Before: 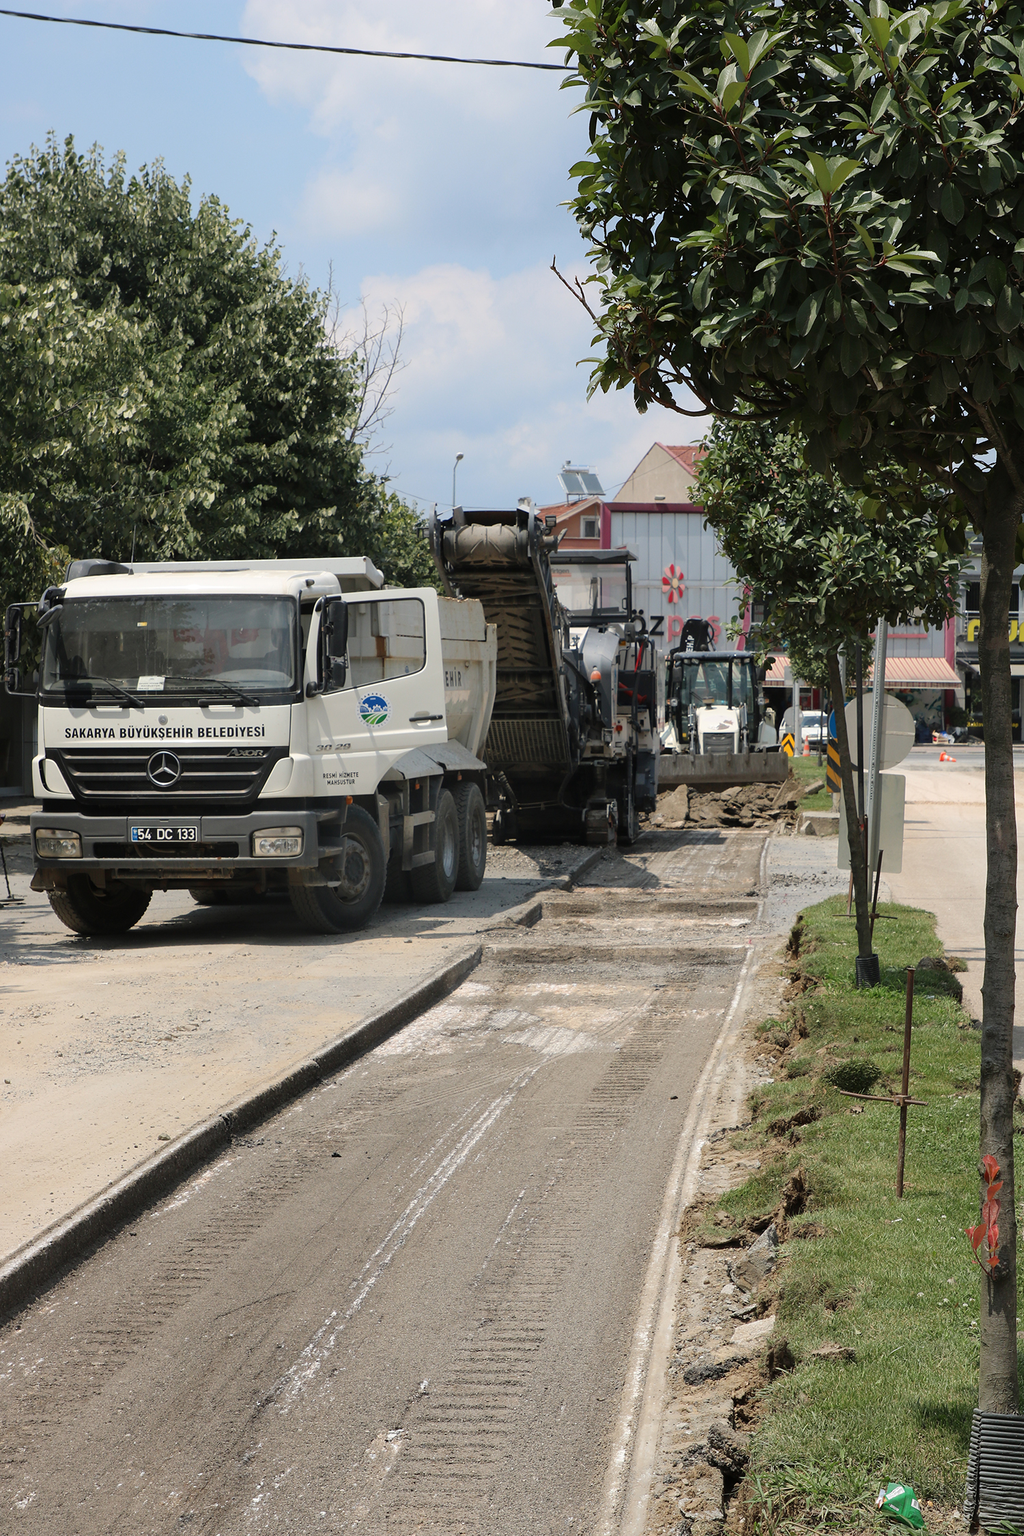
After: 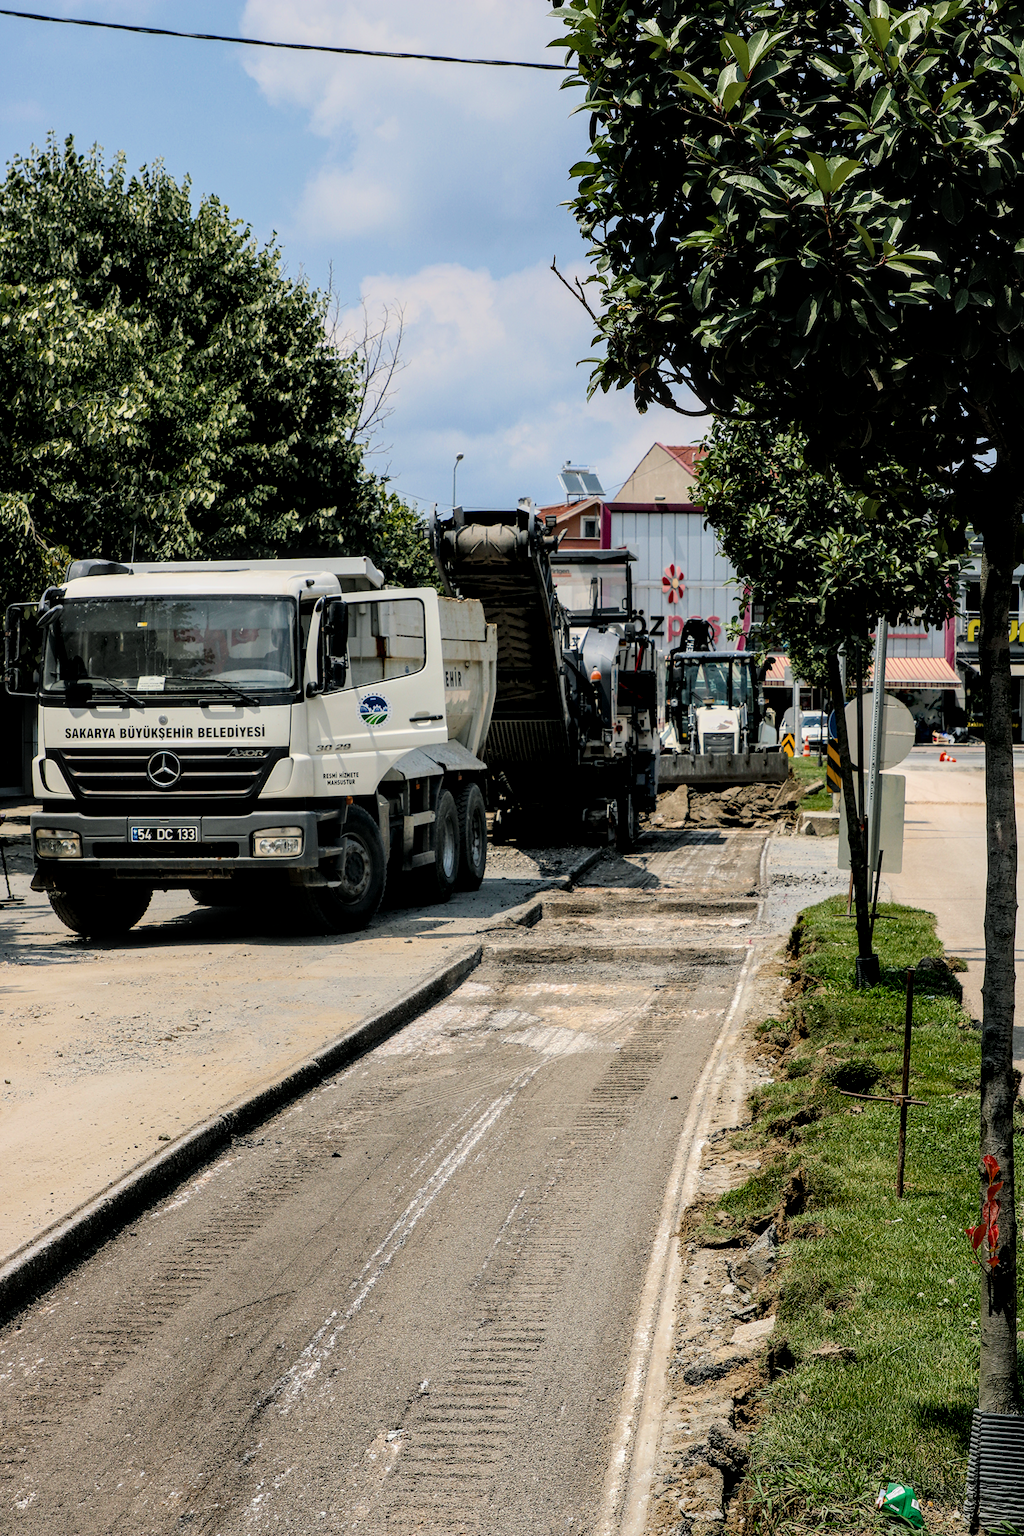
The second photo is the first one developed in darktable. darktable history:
filmic rgb: black relative exposure -5.04 EV, white relative exposure 3.95 EV, hardness 2.9, contrast 1.3, color science v6 (2022)
local contrast: detail 150%
color balance rgb: shadows lift › chroma 2.058%, shadows lift › hue 214.51°, global offset › luminance 0.493%, global offset › hue 170.23°, perceptual saturation grading › global saturation 31.039%, global vibrance -0.599%, saturation formula JzAzBz (2021)
